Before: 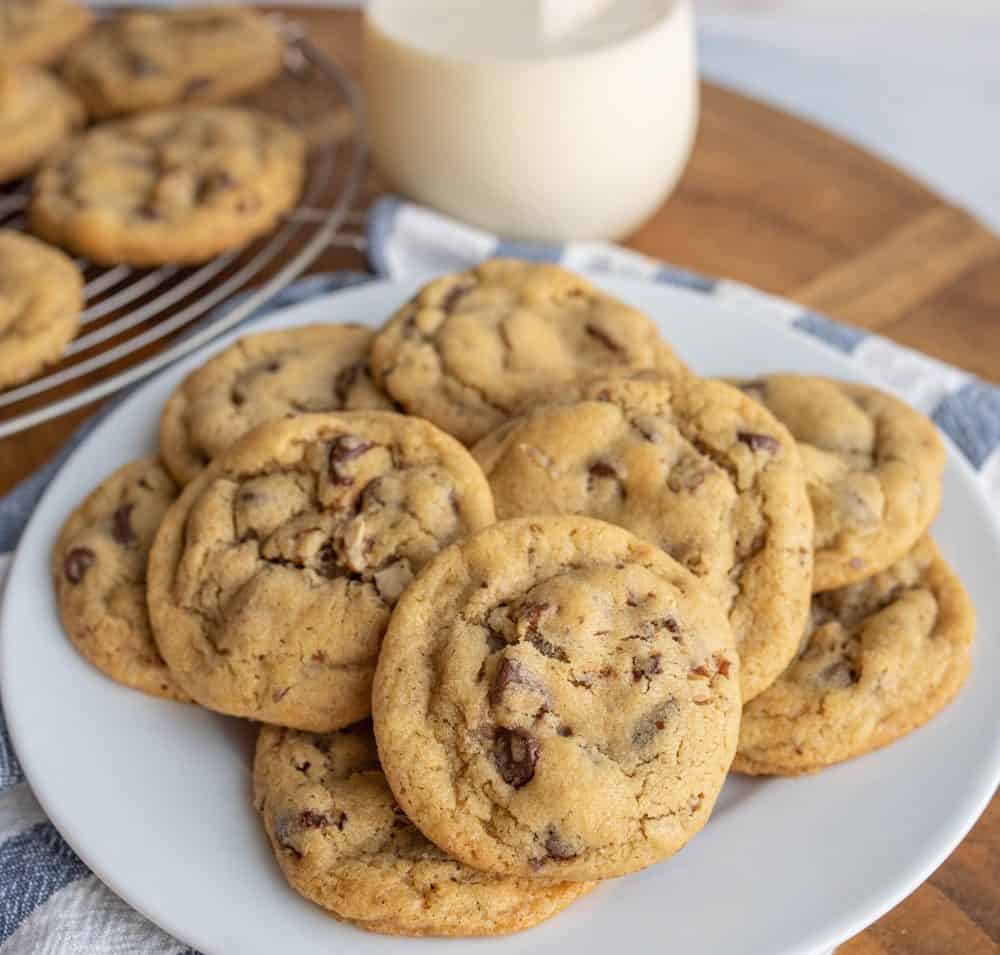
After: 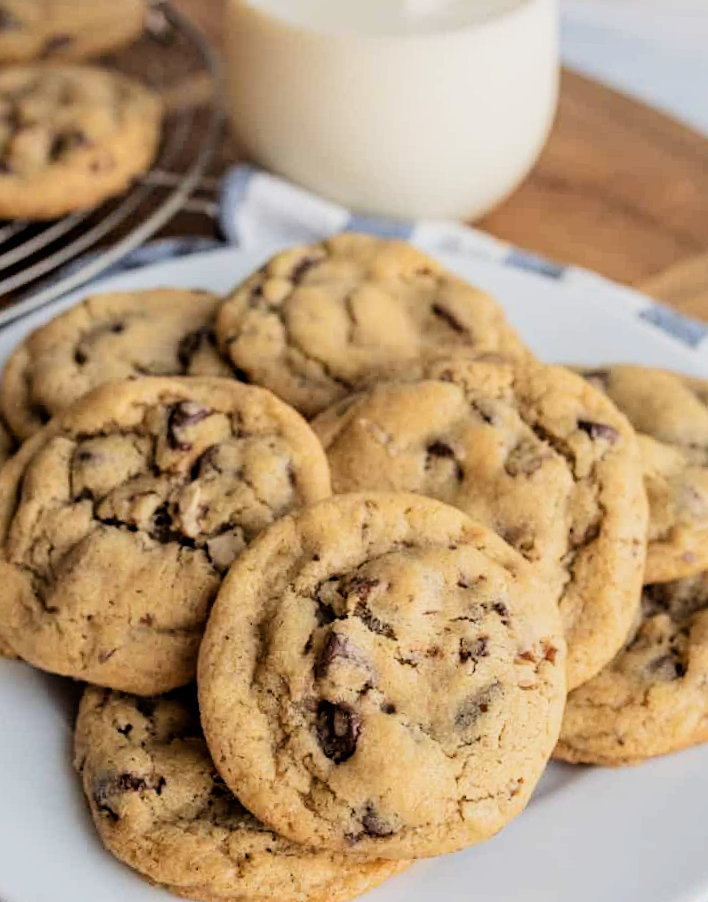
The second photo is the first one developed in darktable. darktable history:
crop and rotate: angle -3.27°, left 14.277%, top 0.028%, right 10.766%, bottom 0.028%
filmic rgb: black relative exposure -5 EV, white relative exposure 3.5 EV, hardness 3.19, contrast 1.4, highlights saturation mix -30%
